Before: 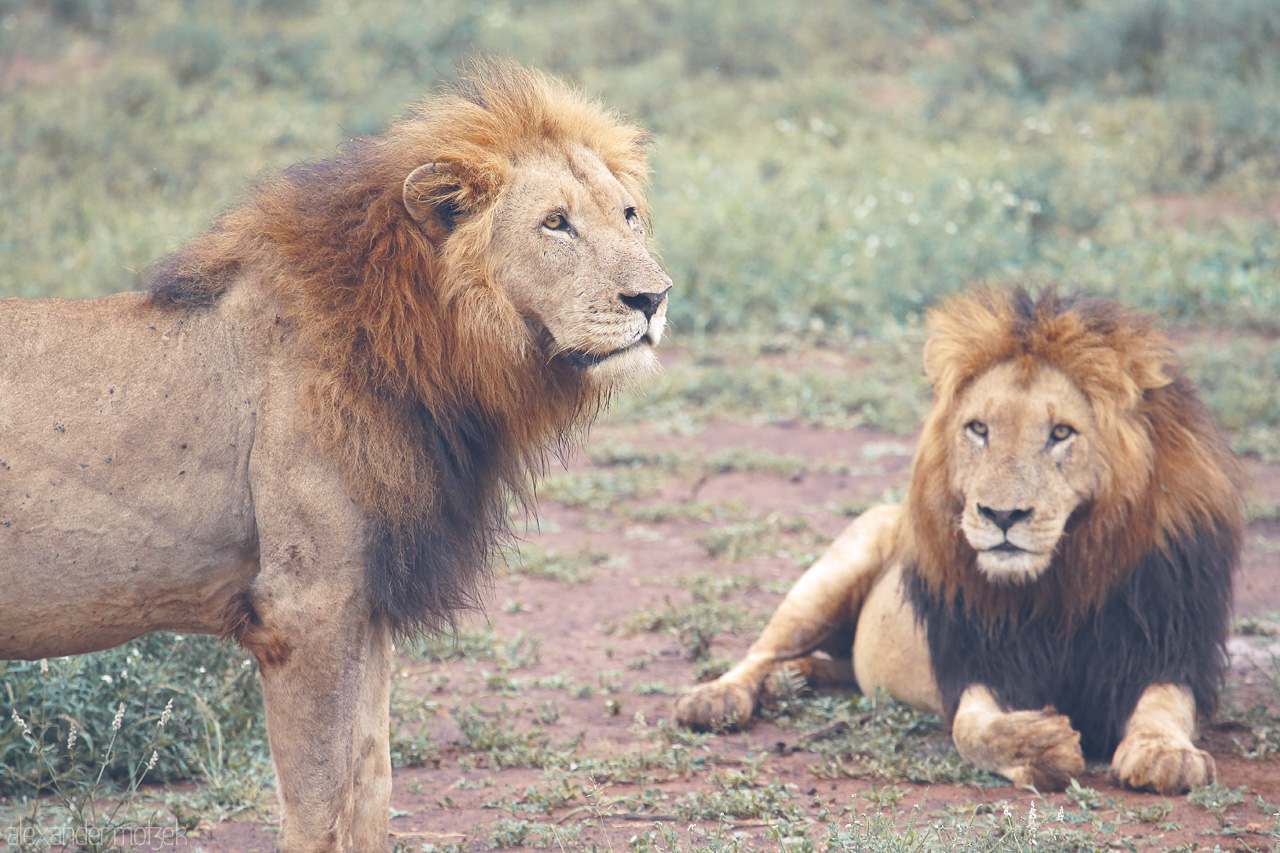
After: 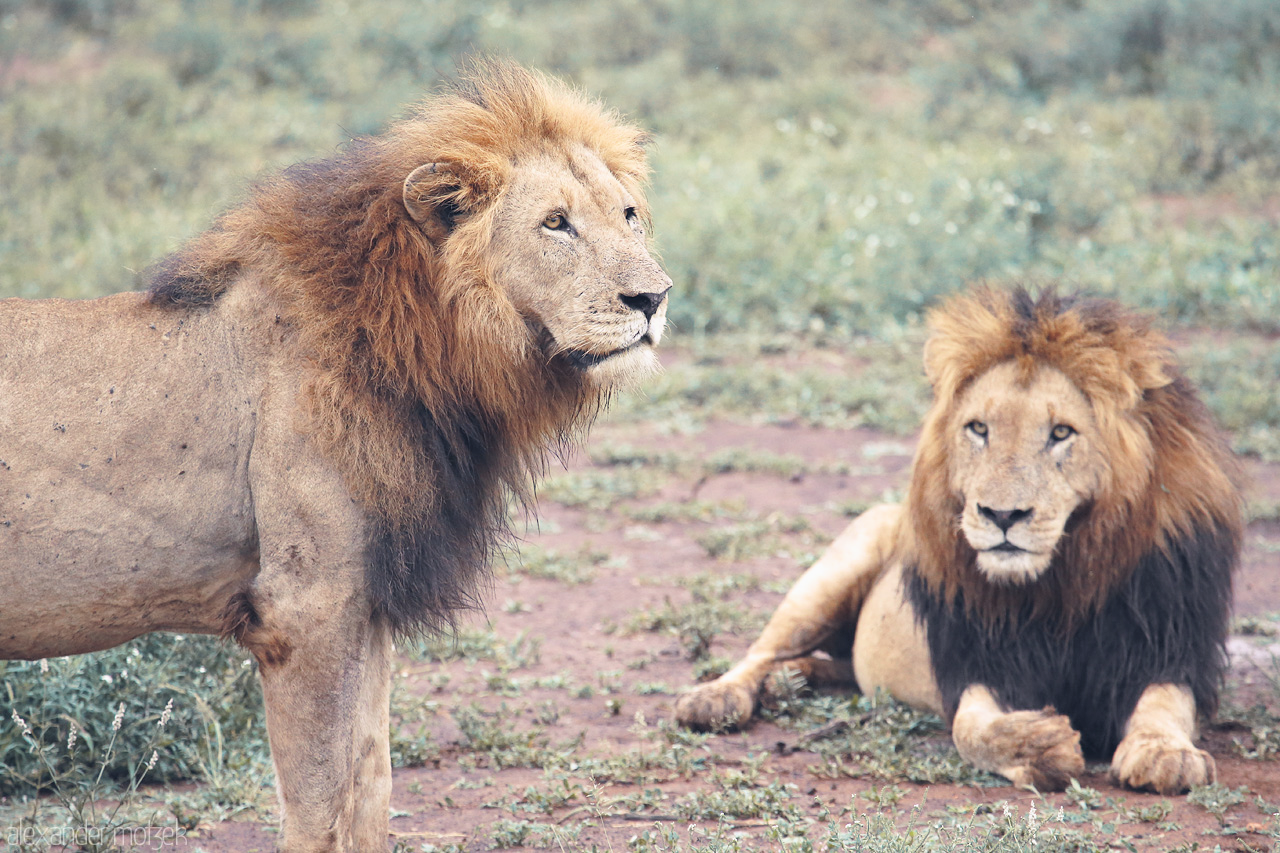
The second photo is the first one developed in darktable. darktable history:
filmic rgb: black relative exposure -6.36 EV, white relative exposure 2.79 EV, target black luminance 0%, hardness 4.62, latitude 67.96%, contrast 1.285, shadows ↔ highlights balance -3.32%
shadows and highlights: shadows 36.82, highlights -27.45, soften with gaussian
